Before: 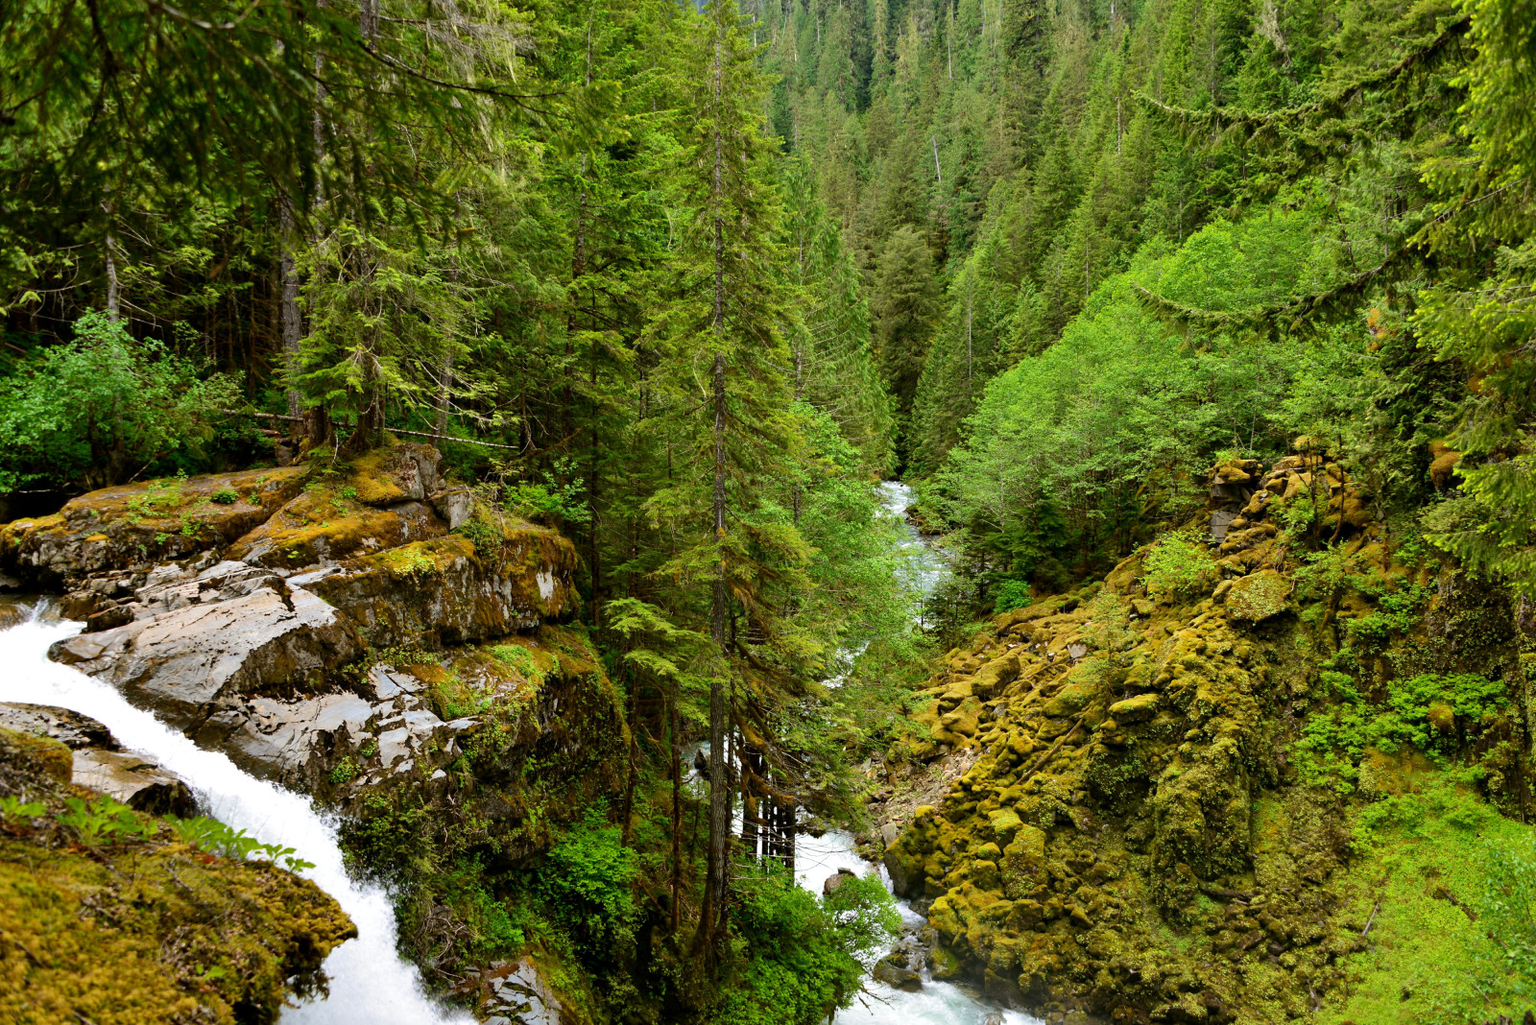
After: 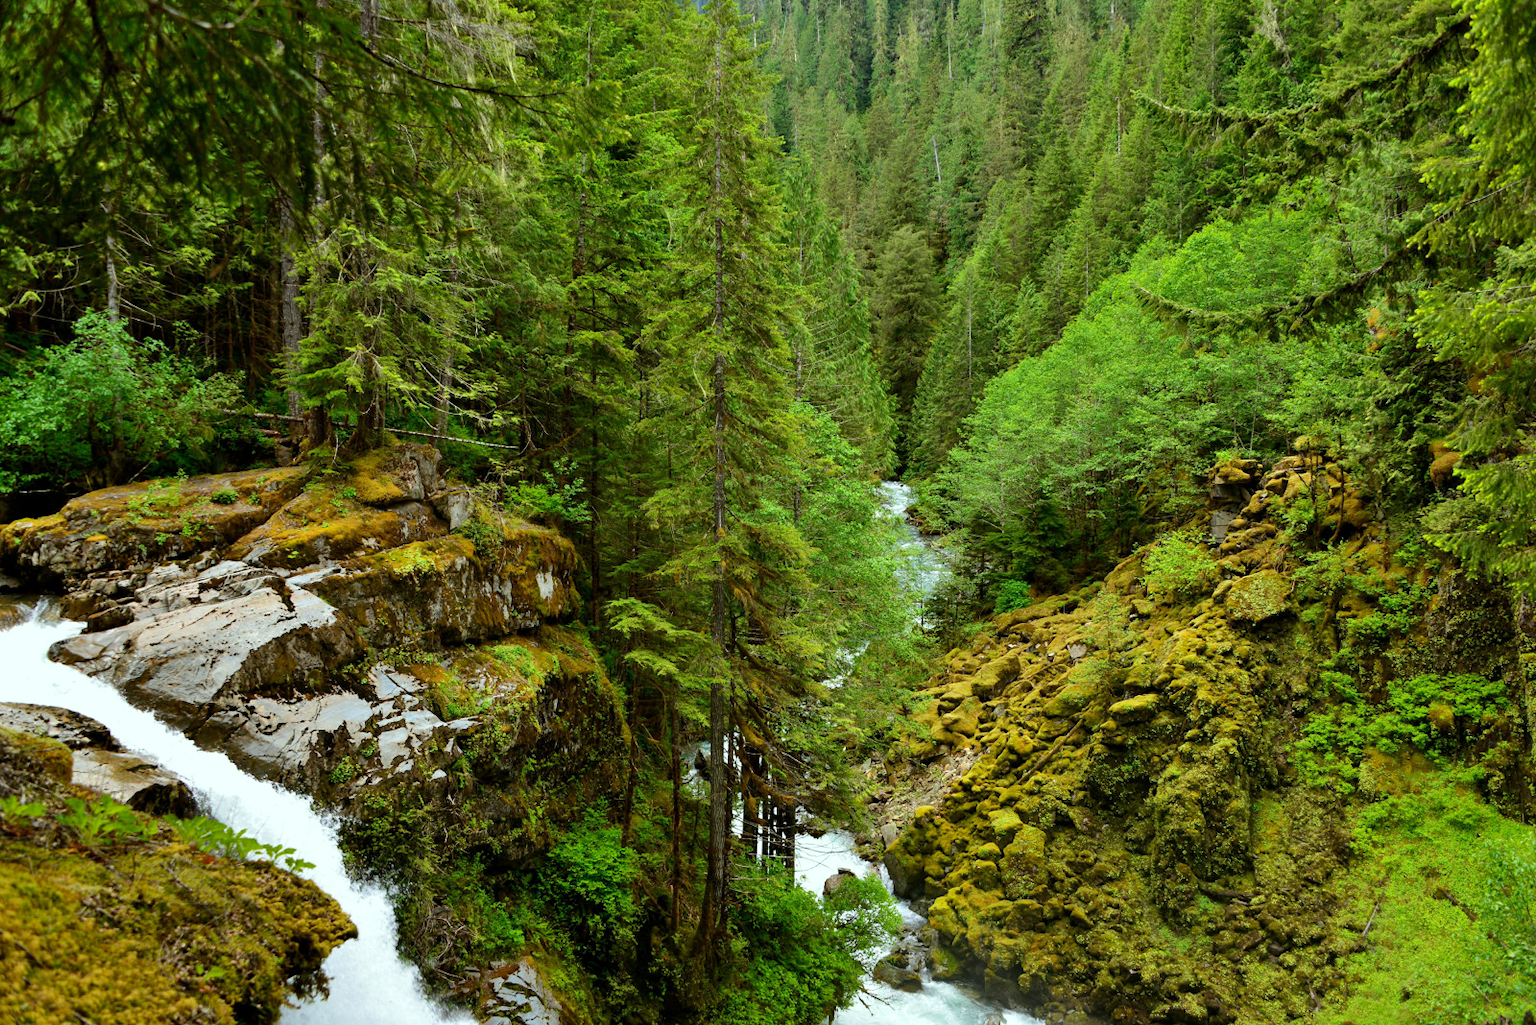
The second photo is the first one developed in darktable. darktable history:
color correction: highlights a* -6.85, highlights b* 0.356
